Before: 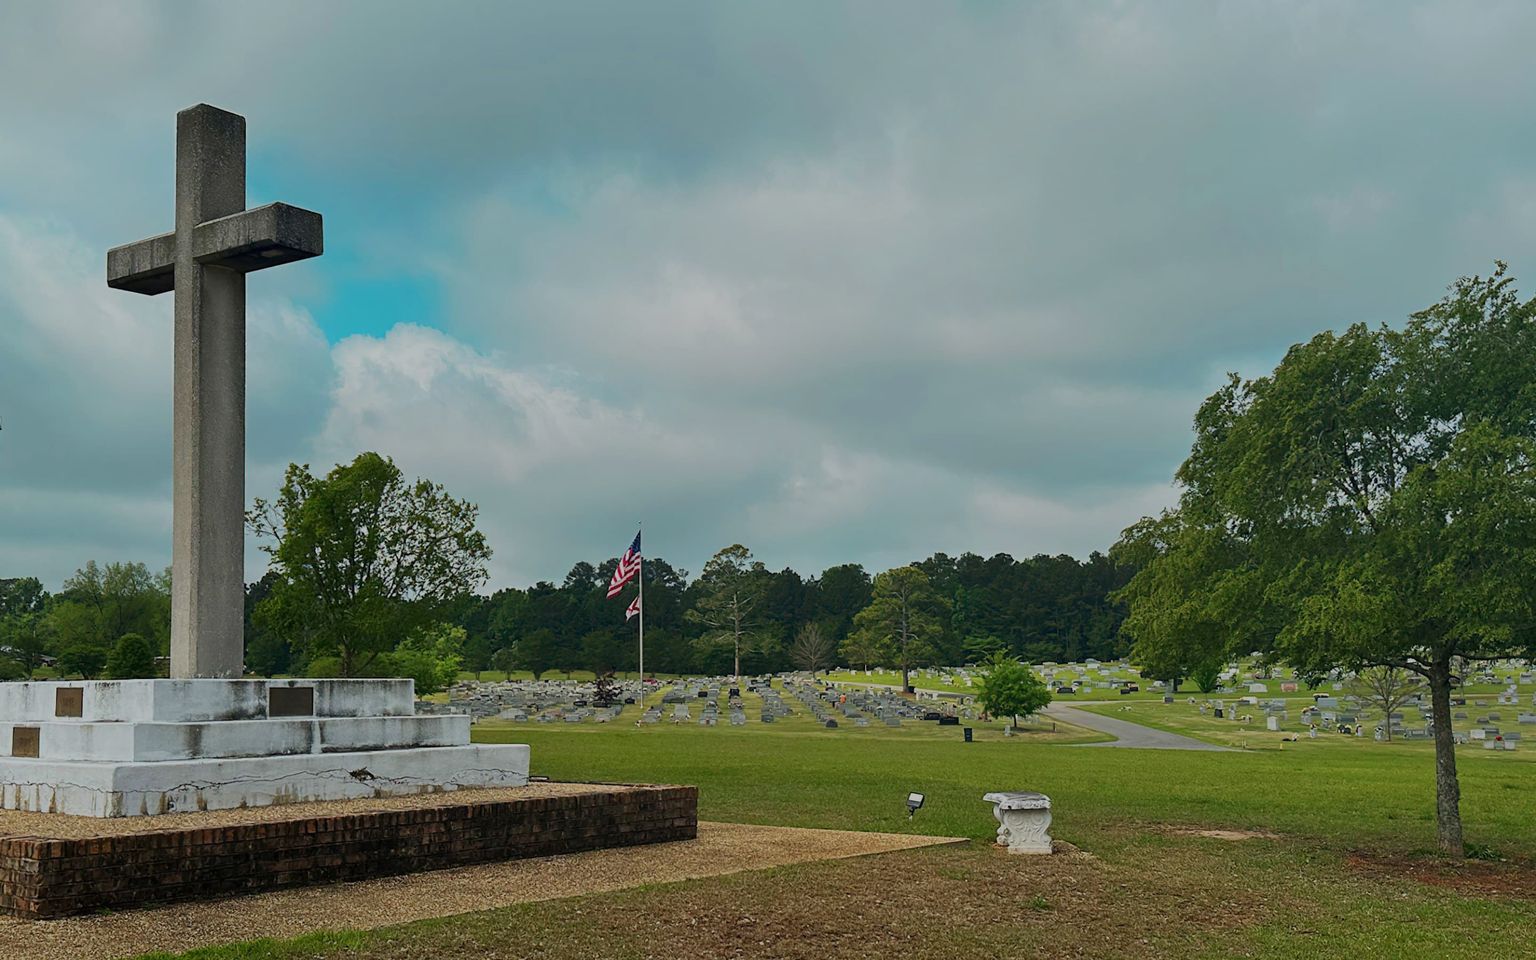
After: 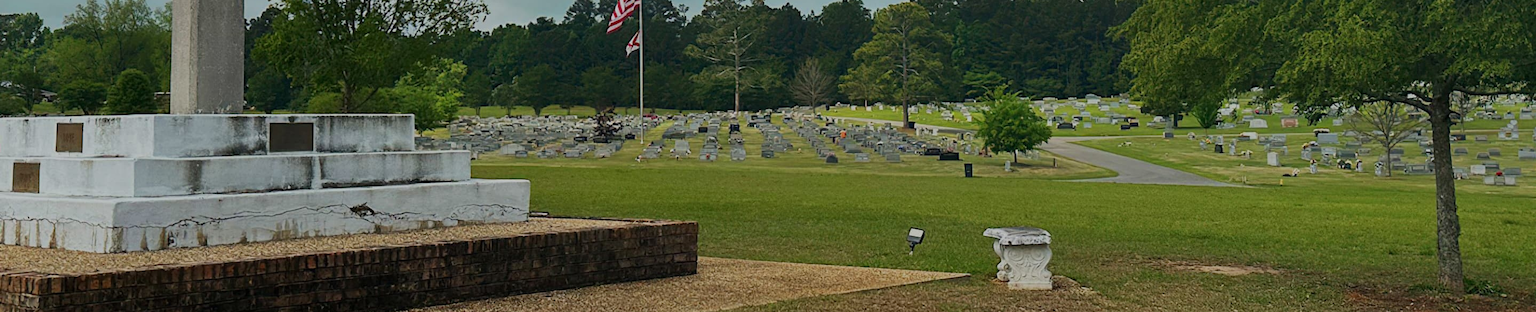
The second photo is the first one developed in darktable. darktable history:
crop and rotate: top 58.885%, bottom 8.571%
